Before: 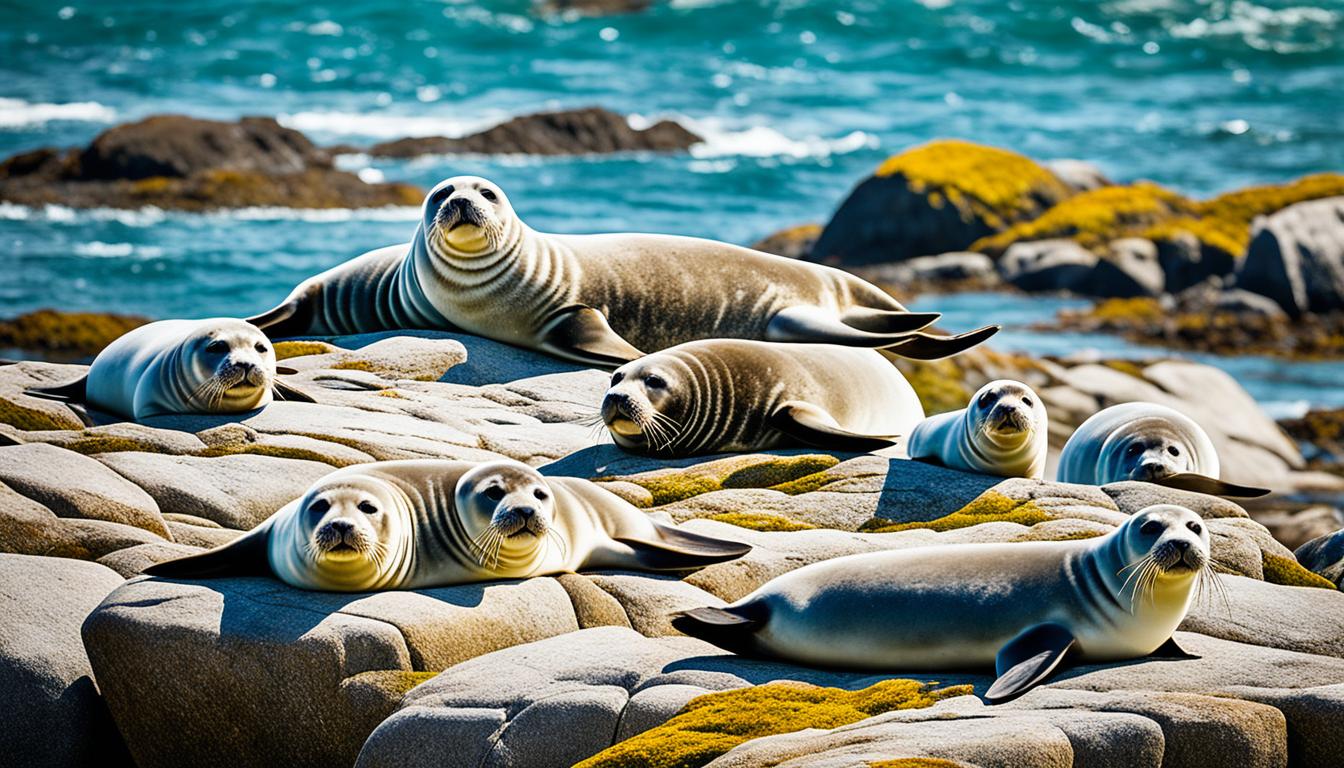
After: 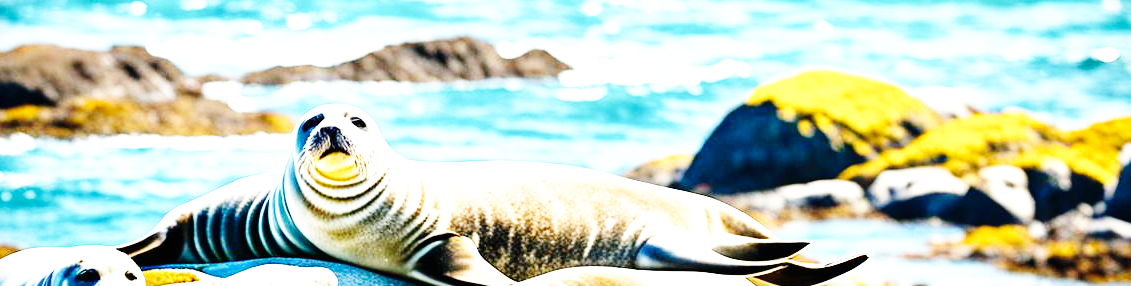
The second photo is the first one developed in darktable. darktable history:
exposure: black level correction 0, exposure 1.103 EV, compensate exposure bias true, compensate highlight preservation false
base curve: curves: ch0 [(0, 0) (0, 0) (0.002, 0.001) (0.008, 0.003) (0.019, 0.011) (0.037, 0.037) (0.064, 0.11) (0.102, 0.232) (0.152, 0.379) (0.216, 0.524) (0.296, 0.665) (0.394, 0.789) (0.512, 0.881) (0.651, 0.945) (0.813, 0.986) (1, 1)], preserve colors none
vignetting: fall-off start 100.94%, width/height ratio 1.324, unbound false
crop and rotate: left 9.685%, top 9.412%, right 6.128%, bottom 53.344%
